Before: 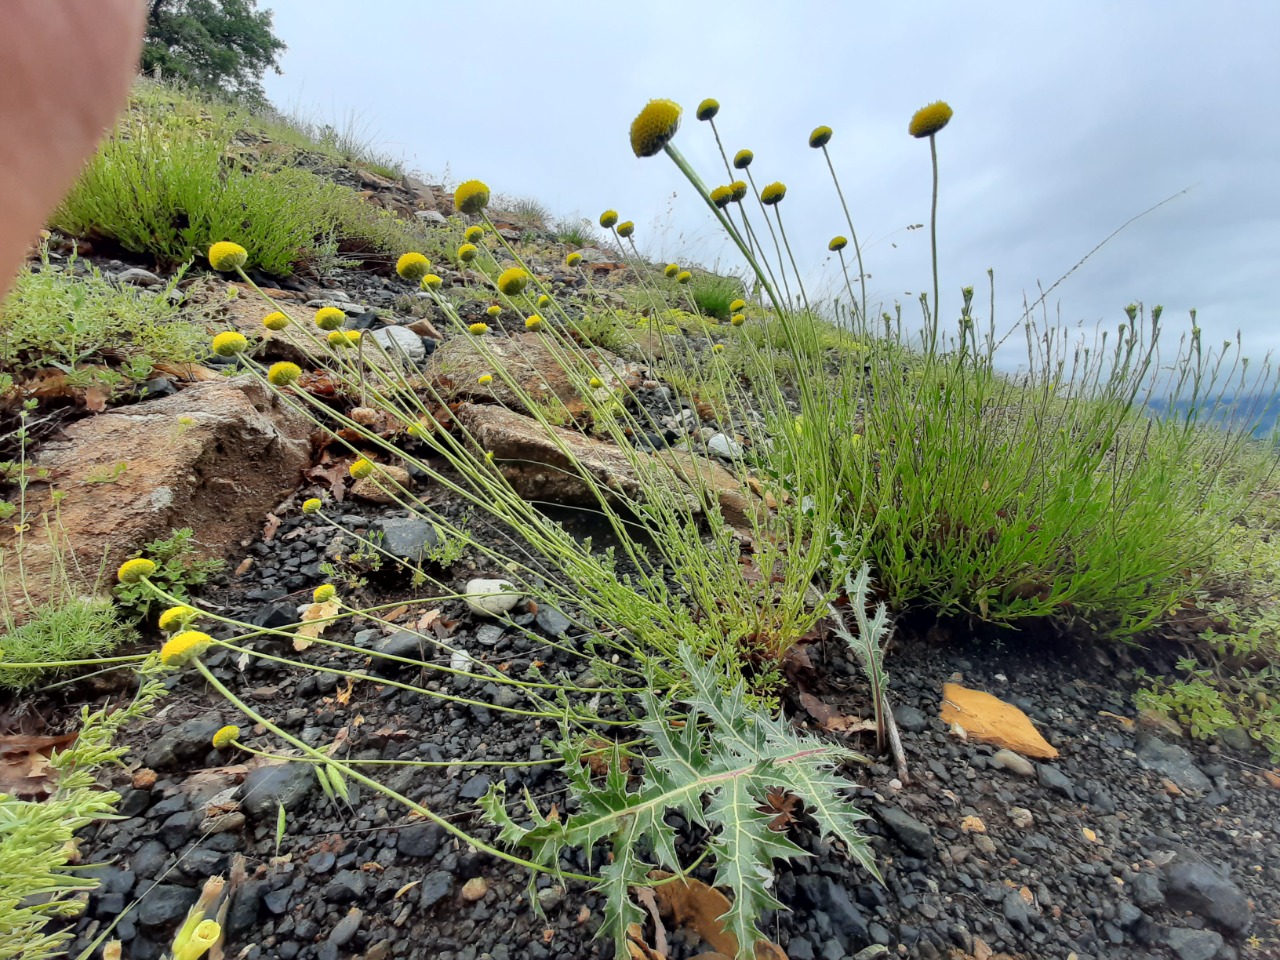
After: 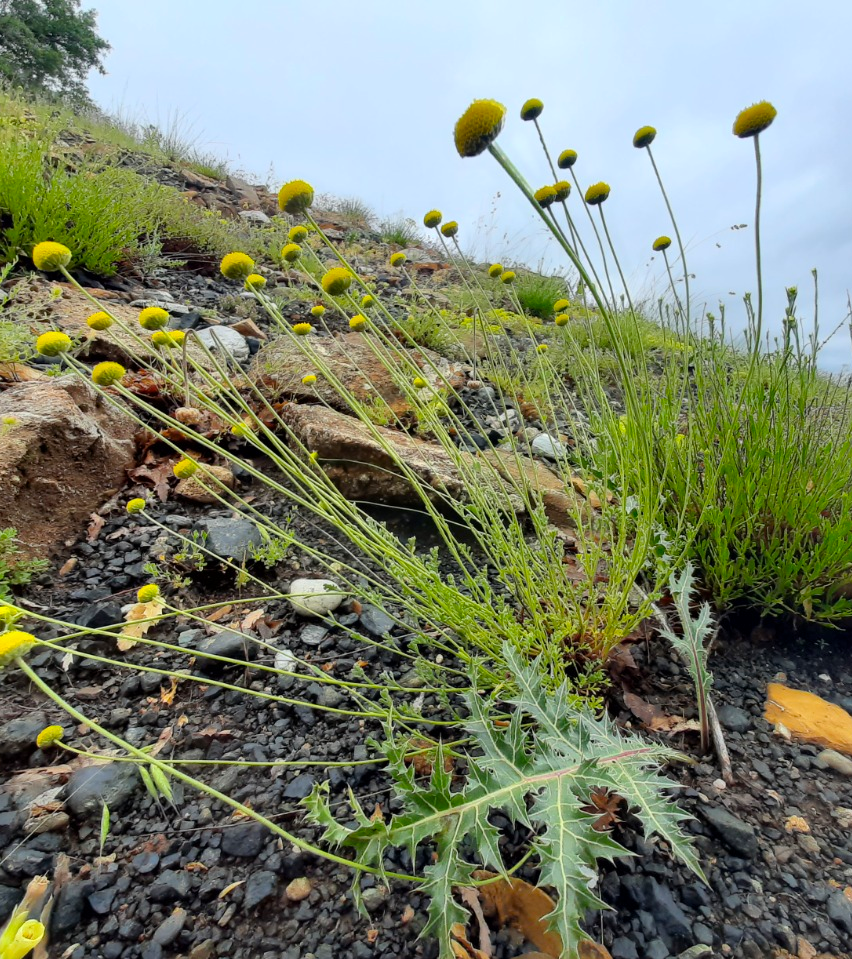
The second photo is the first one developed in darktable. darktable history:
crop and rotate: left 13.753%, right 19.612%
color balance rgb: perceptual saturation grading › global saturation 19.375%
